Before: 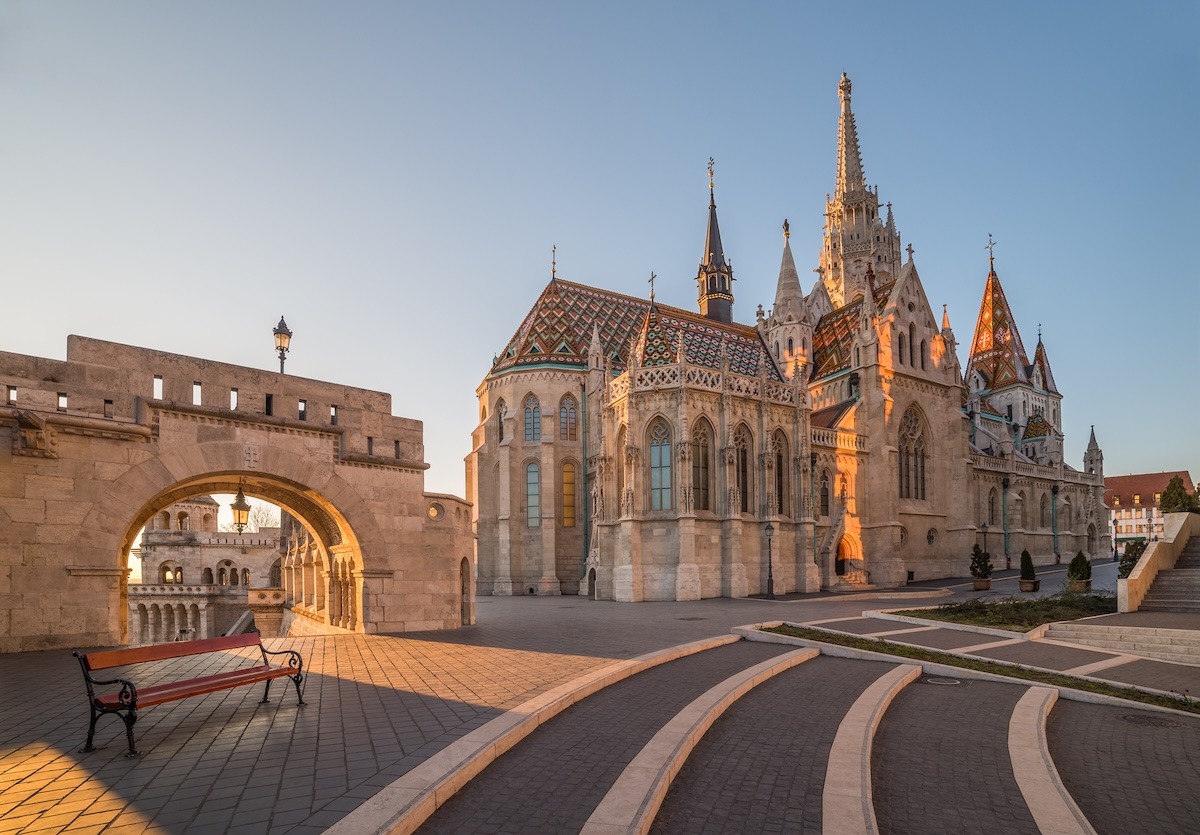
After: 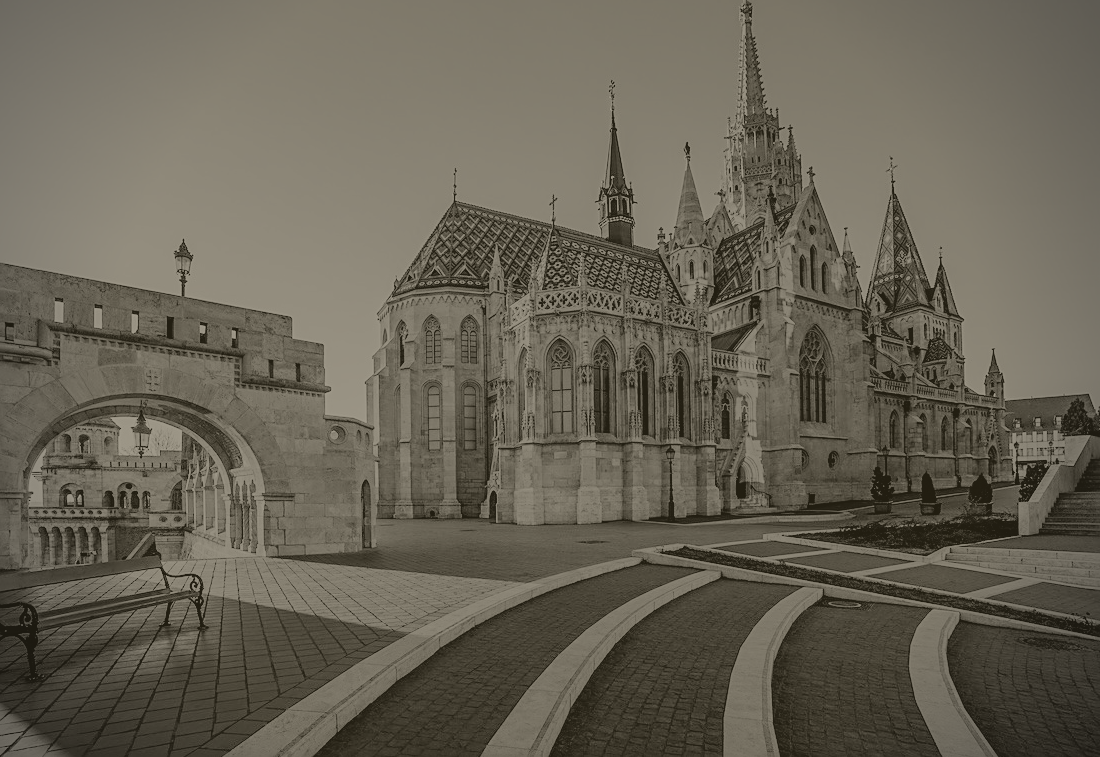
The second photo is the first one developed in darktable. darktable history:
crop and rotate: left 8.262%, top 9.226%
tone curve: curves: ch0 [(0, 0) (0.003, 0.006) (0.011, 0.007) (0.025, 0.009) (0.044, 0.012) (0.069, 0.021) (0.1, 0.036) (0.136, 0.056) (0.177, 0.105) (0.224, 0.165) (0.277, 0.251) (0.335, 0.344) (0.399, 0.439) (0.468, 0.532) (0.543, 0.628) (0.623, 0.718) (0.709, 0.797) (0.801, 0.874) (0.898, 0.943) (1, 1)], preserve colors none
vignetting: fall-off radius 60.92%
filmic rgb: black relative exposure -7.15 EV, white relative exposure 5.36 EV, hardness 3.02, color science v6 (2022)
shadows and highlights: on, module defaults
sharpen: on, module defaults
colorize: hue 41.44°, saturation 22%, source mix 60%, lightness 10.61%
local contrast: mode bilateral grid, contrast 15, coarseness 36, detail 105%, midtone range 0.2
